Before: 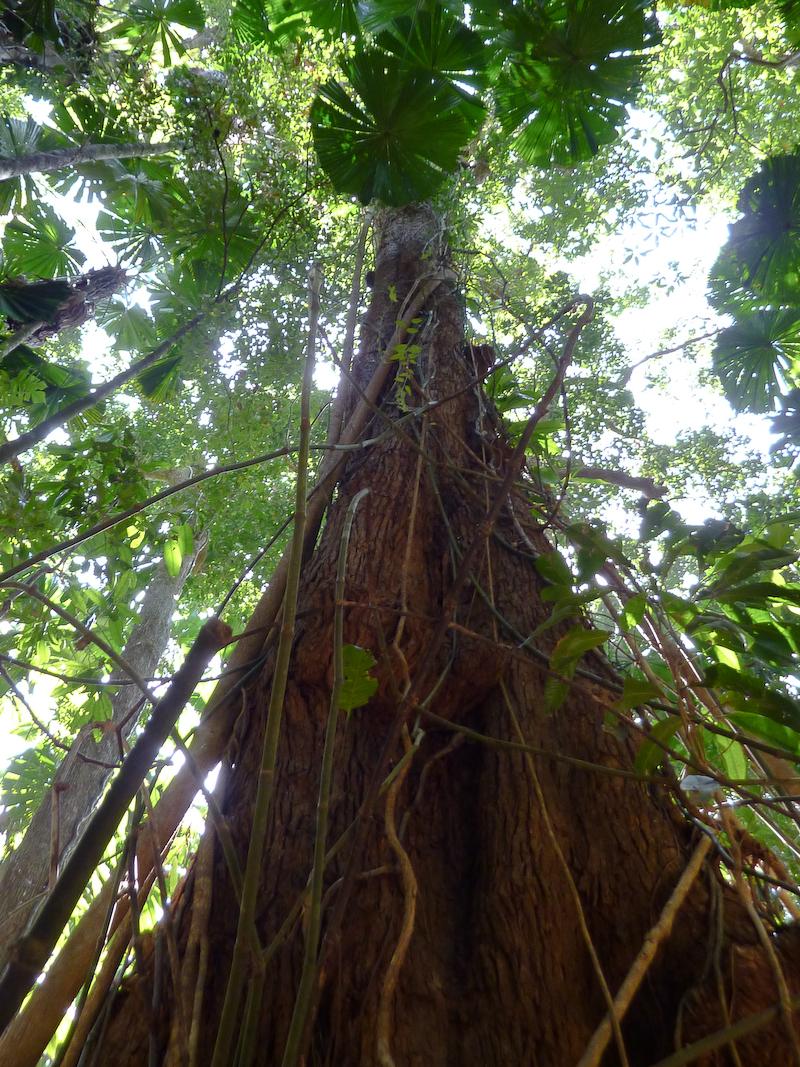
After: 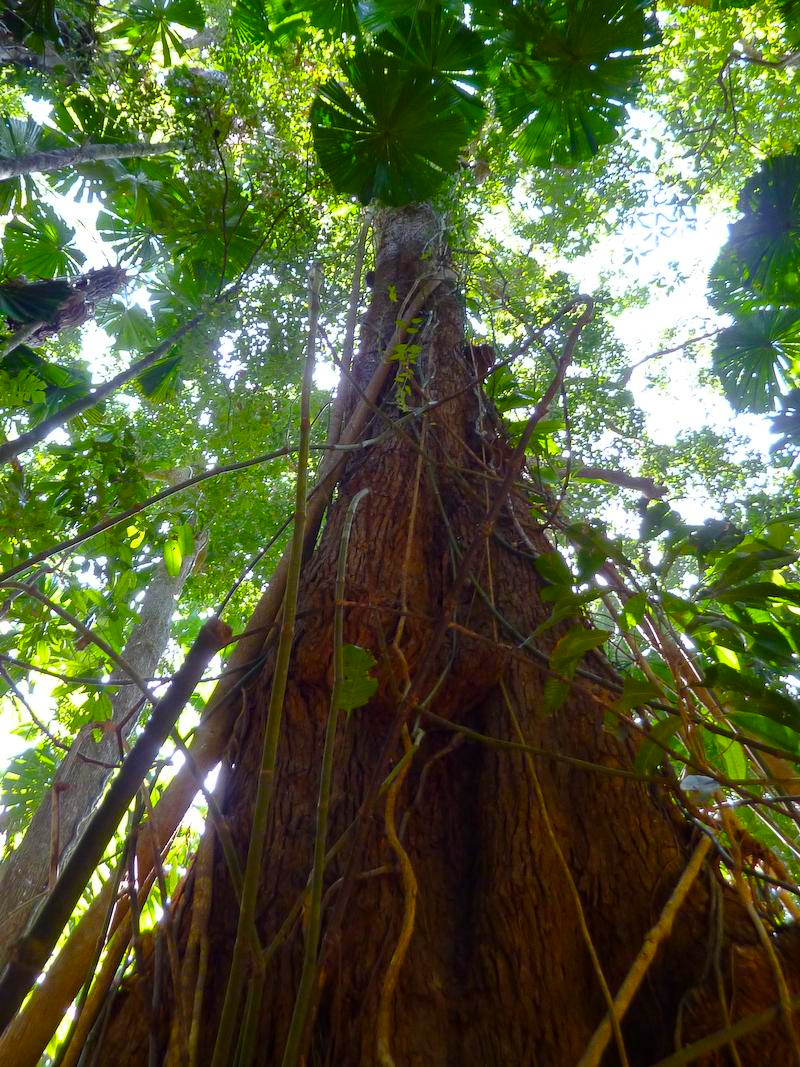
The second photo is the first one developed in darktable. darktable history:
color balance rgb: linear chroma grading › global chroma 15%, perceptual saturation grading › global saturation 30%
white balance: emerald 1
